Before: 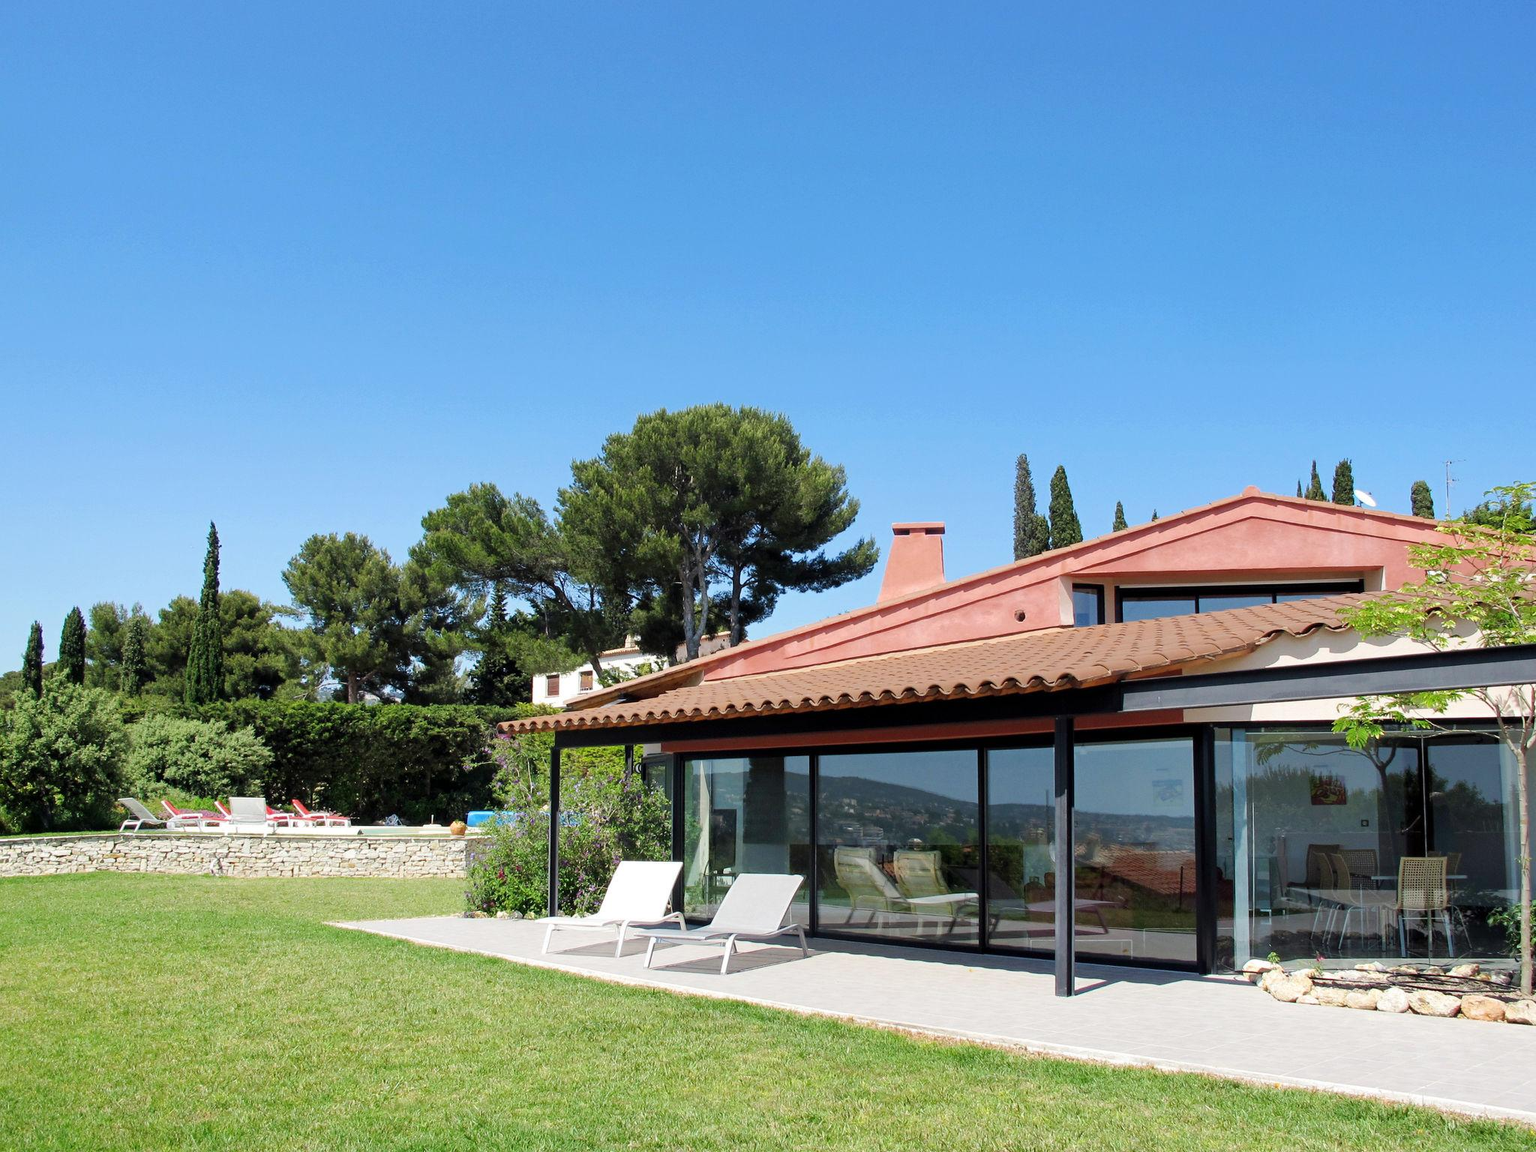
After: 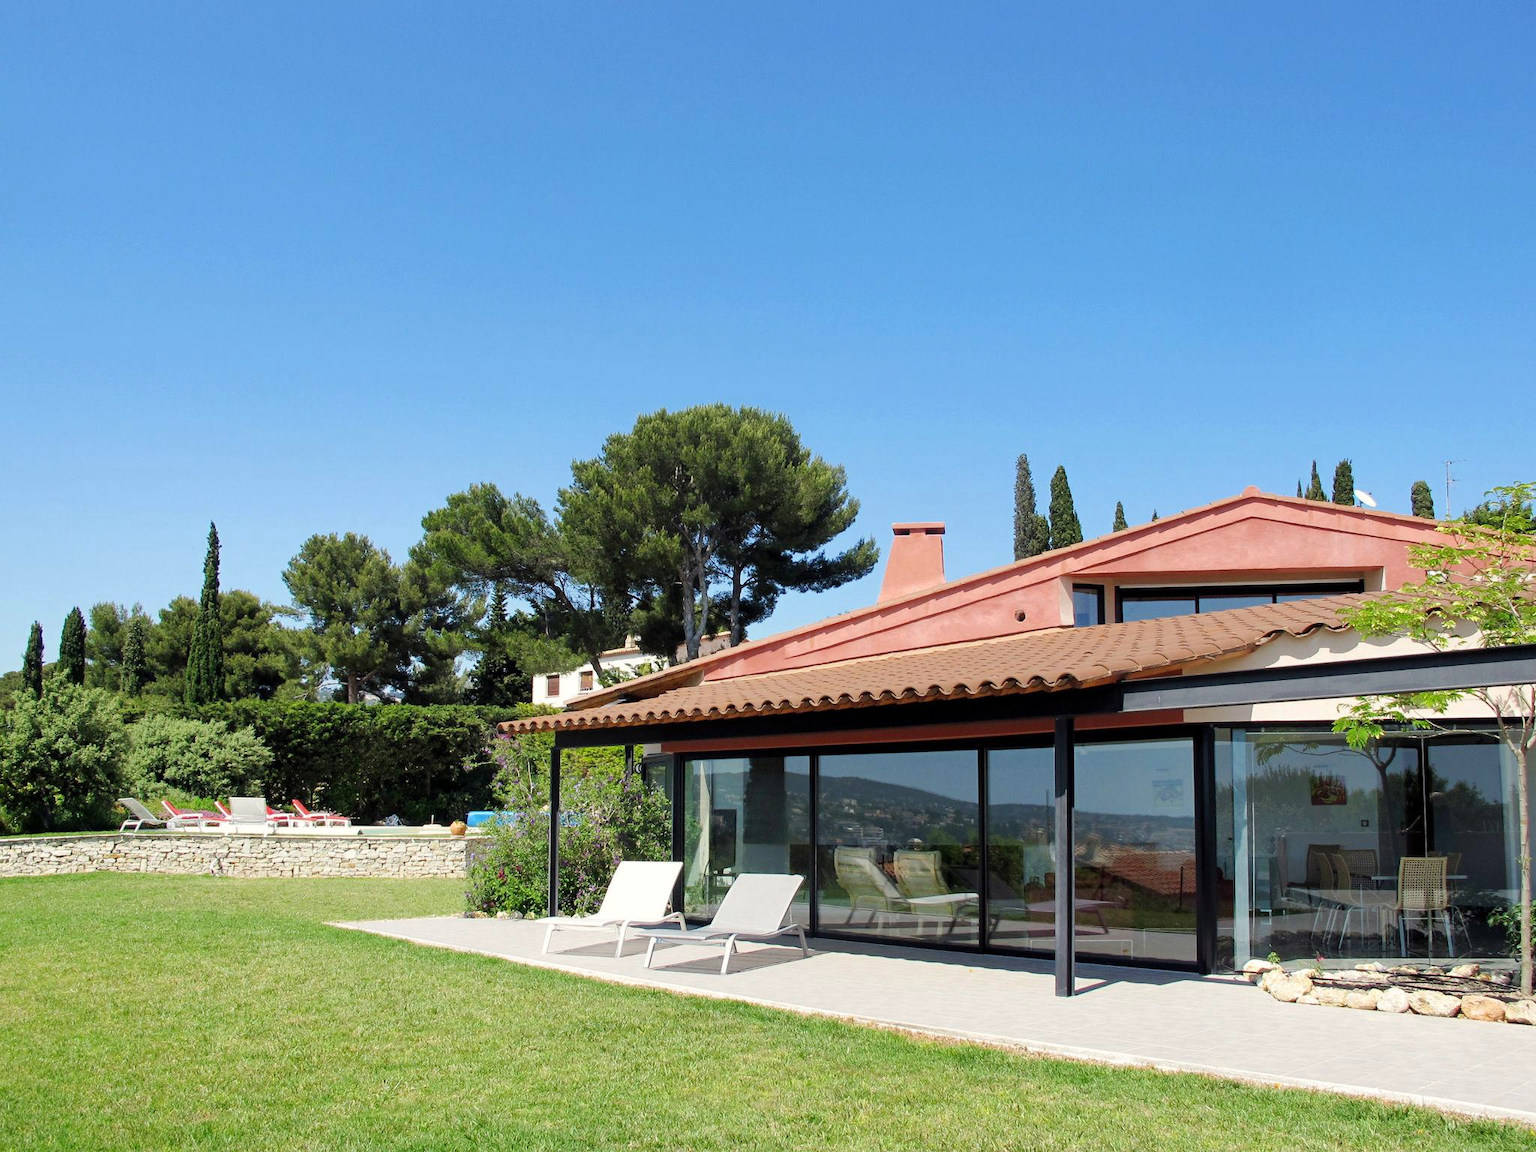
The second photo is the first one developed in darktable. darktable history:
color correction: highlights b* 2.9
